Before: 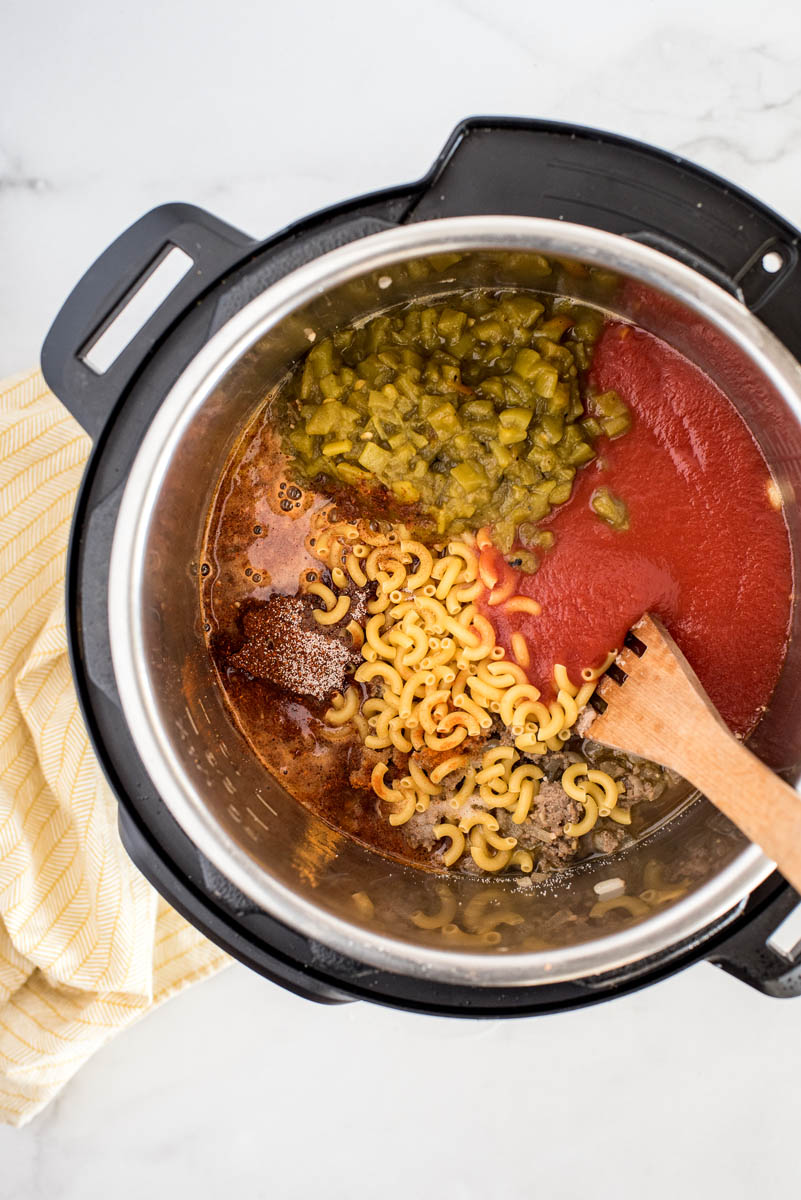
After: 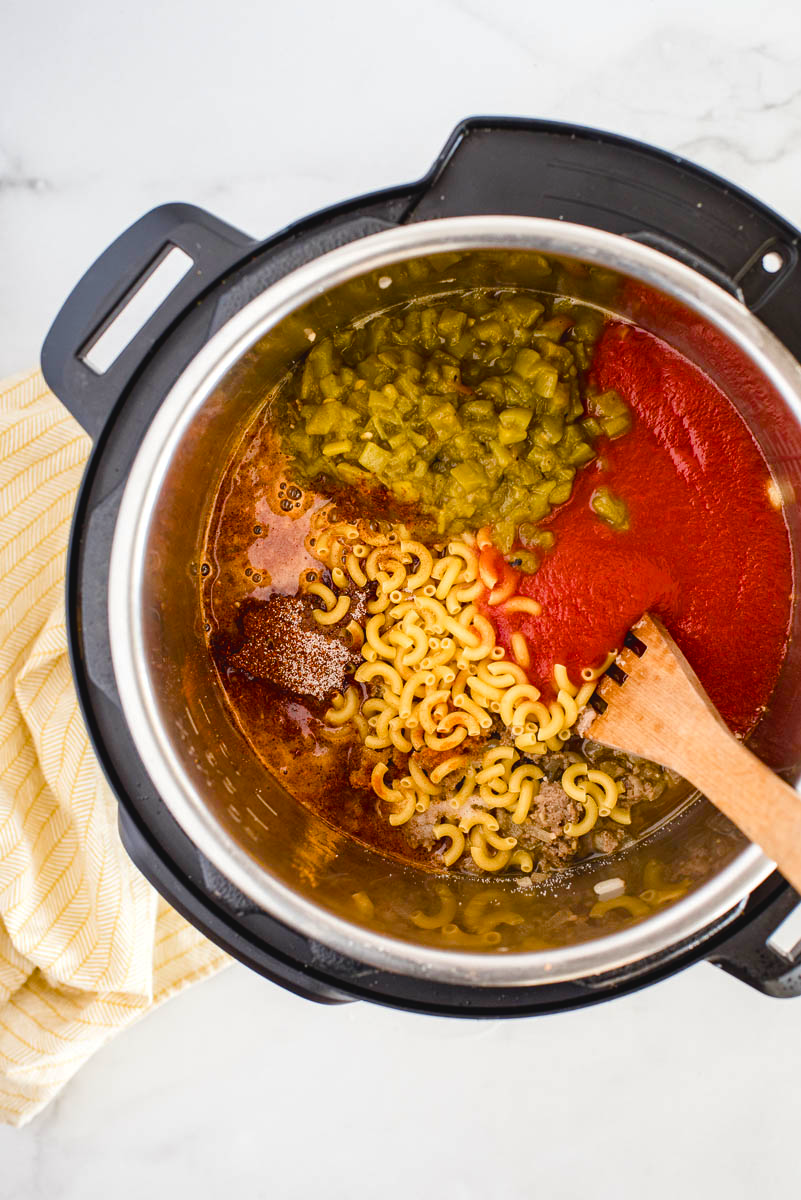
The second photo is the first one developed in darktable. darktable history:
color balance rgb: global offset › luminance 0.5%, linear chroma grading › global chroma -0.876%, perceptual saturation grading › global saturation 27.957%, perceptual saturation grading › highlights -25.099%, perceptual saturation grading › mid-tones 25.544%, perceptual saturation grading › shadows 50.058%, global vibrance 9.311%
